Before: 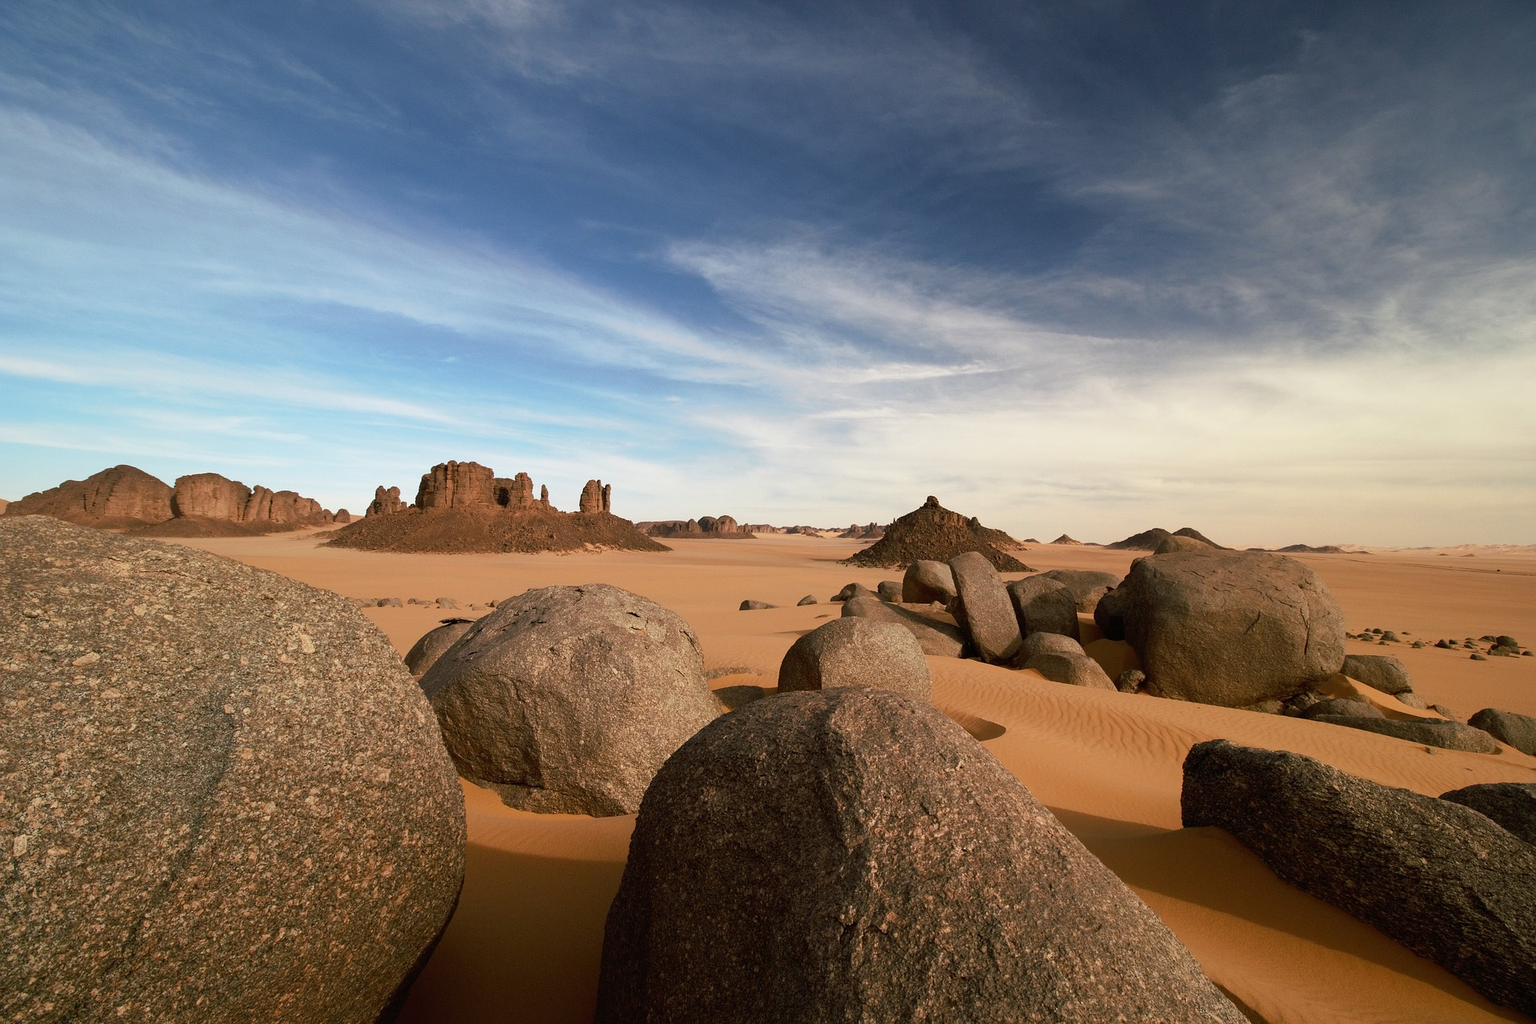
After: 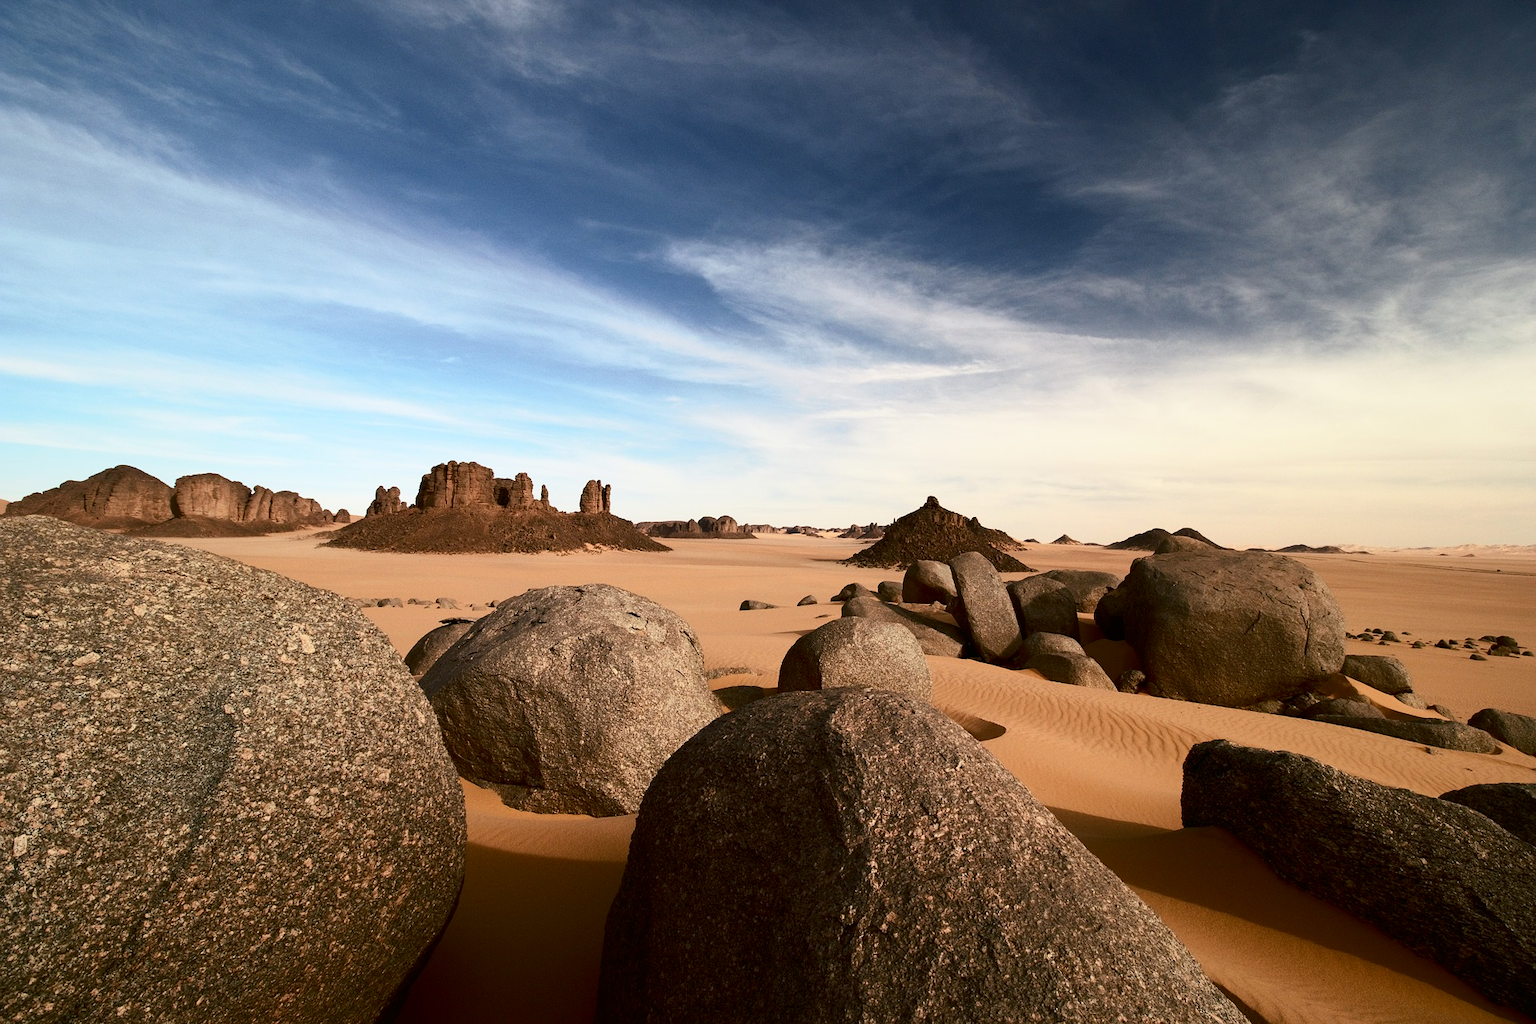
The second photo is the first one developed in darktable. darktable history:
color correction: saturation 0.98
contrast brightness saturation: contrast 0.28
